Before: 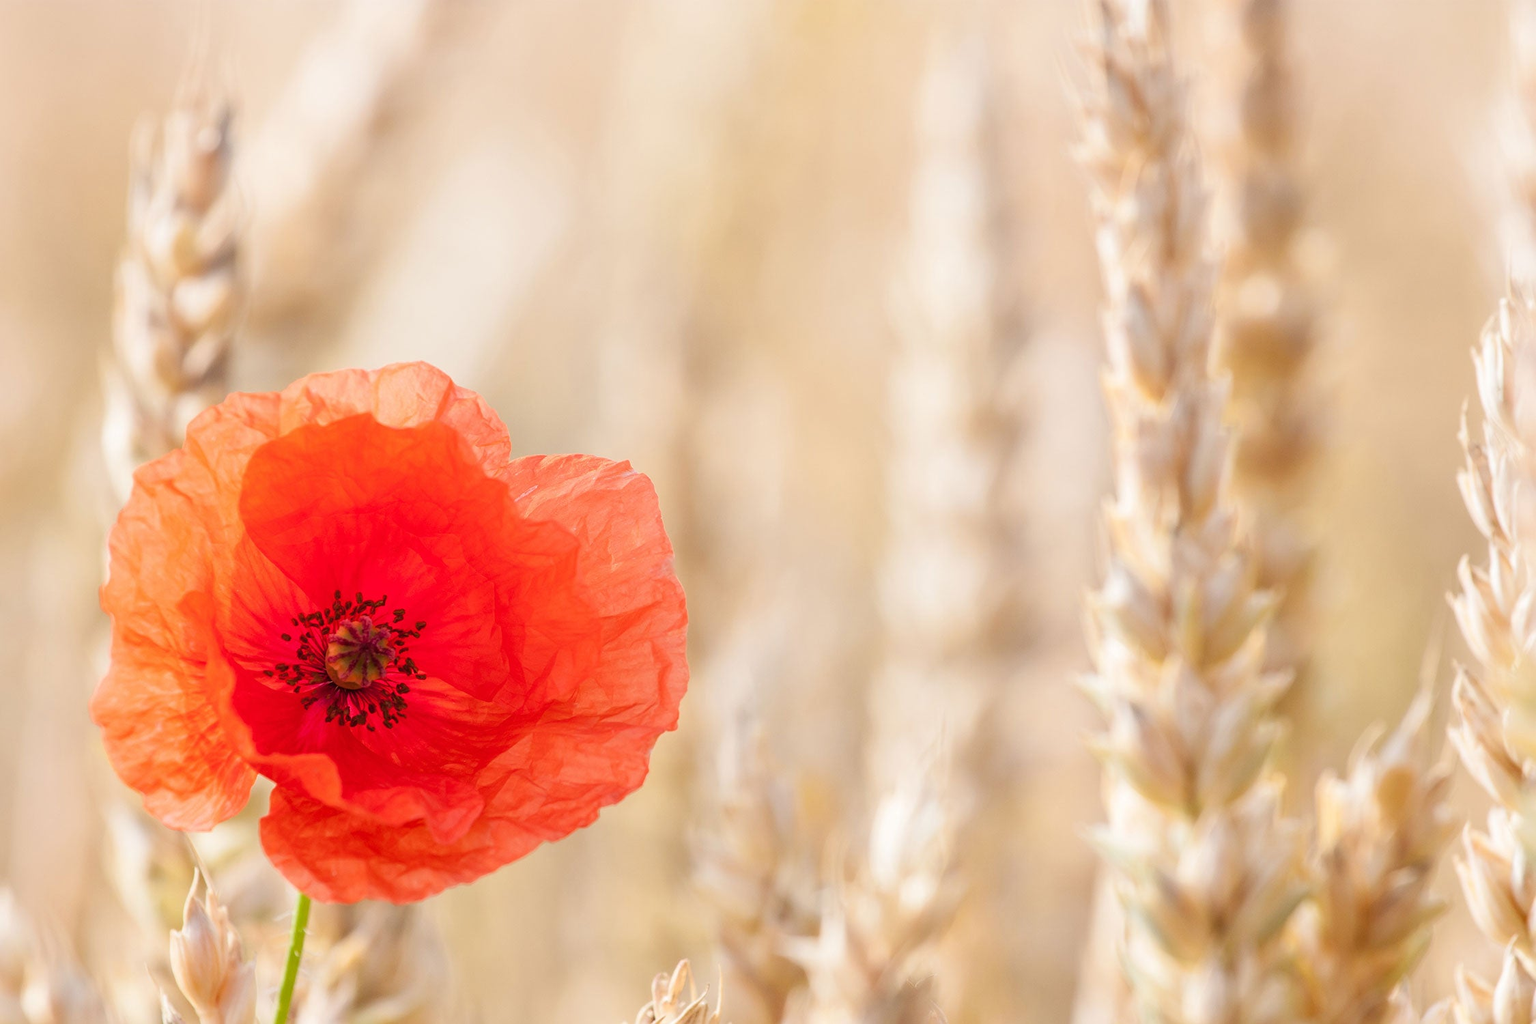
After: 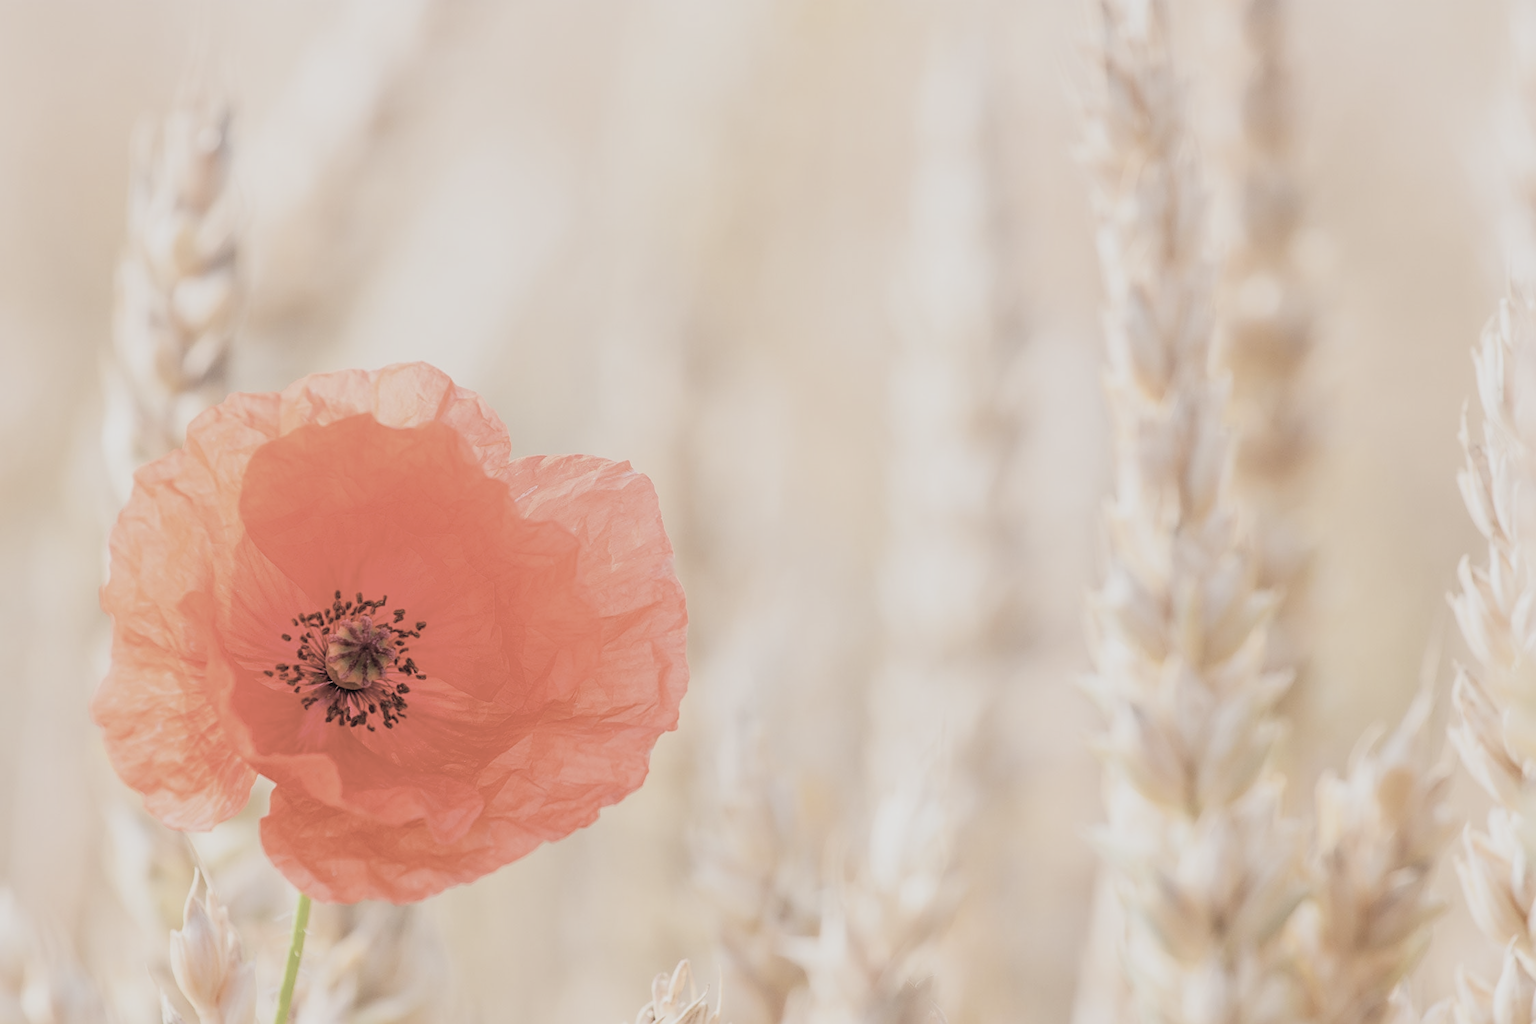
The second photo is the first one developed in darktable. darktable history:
sharpen: amount 0.2
filmic rgb: black relative exposure -7.65 EV, white relative exposure 4.56 EV, hardness 3.61, contrast 1.05
contrast brightness saturation: brightness 0.18, saturation -0.5
